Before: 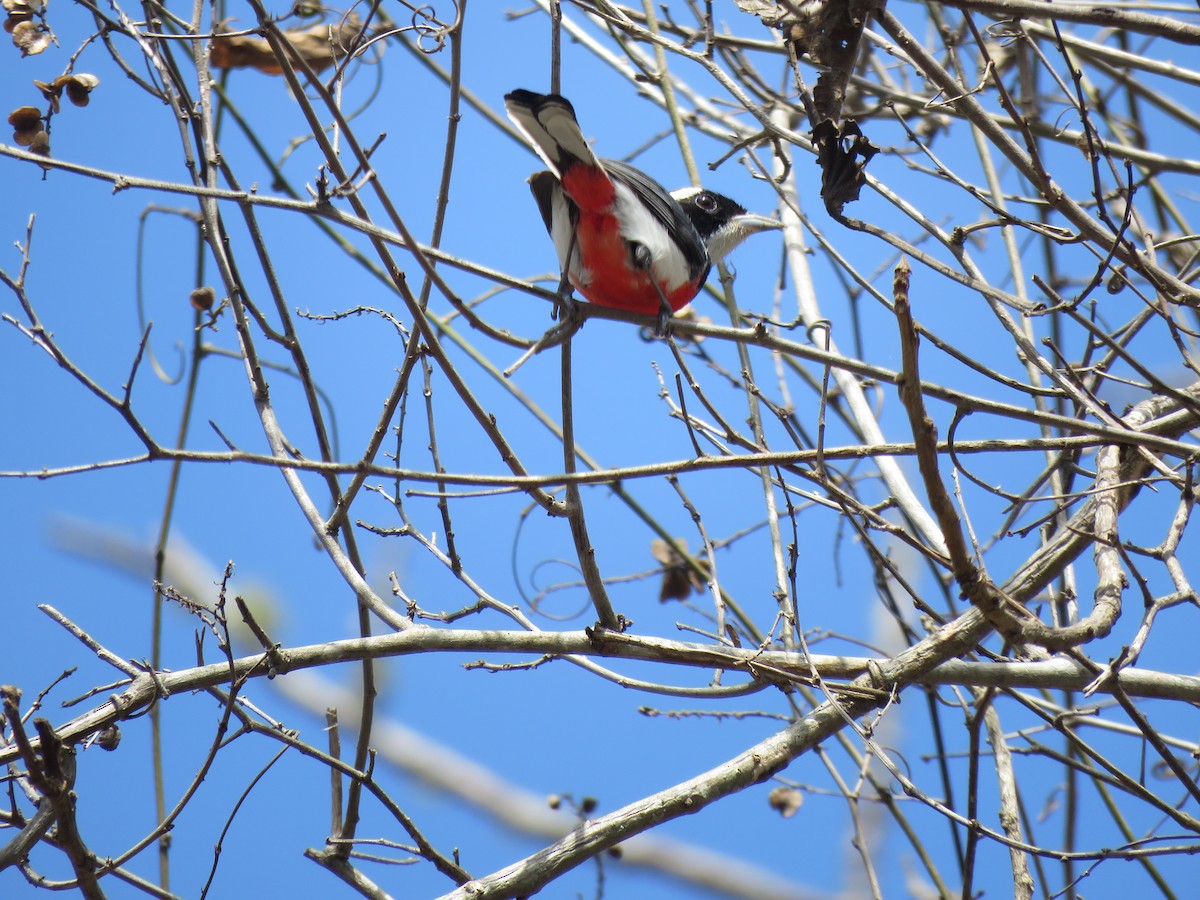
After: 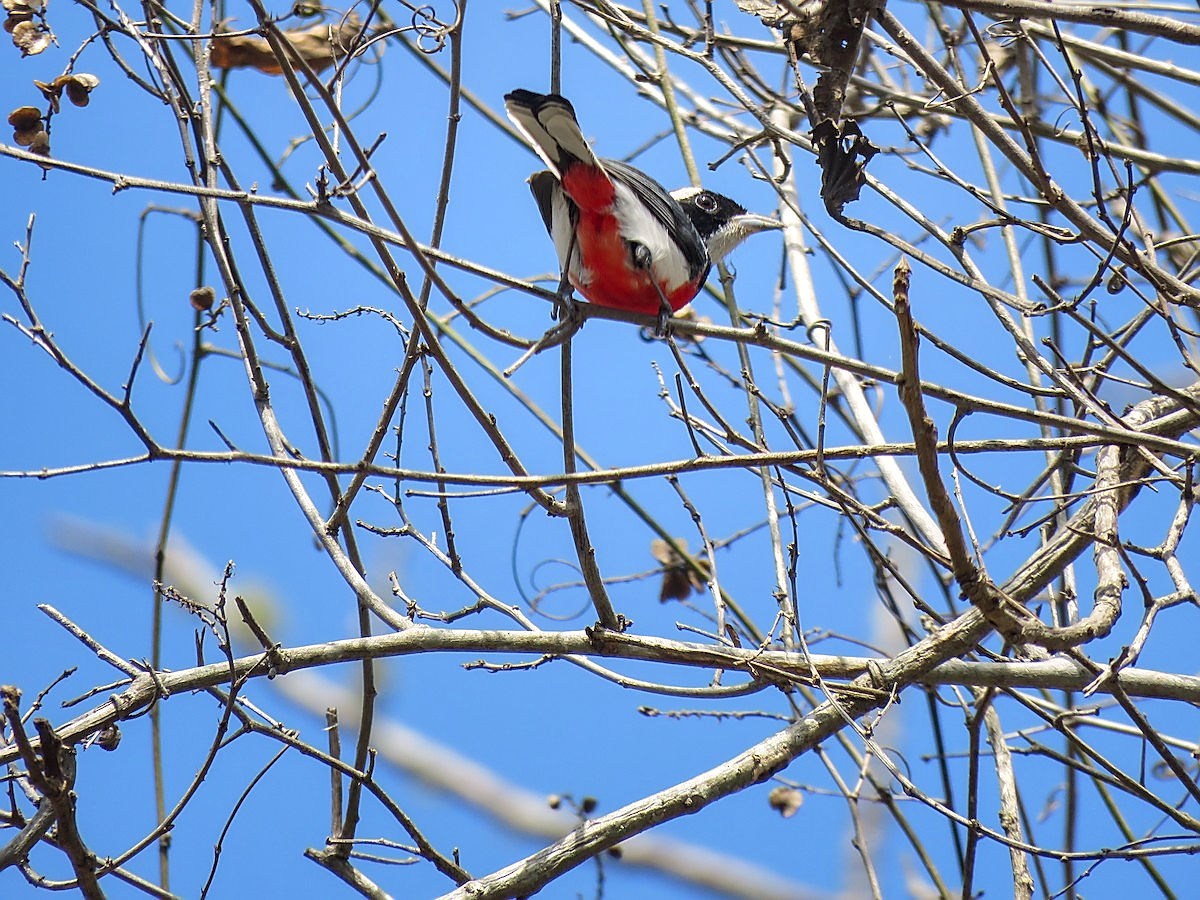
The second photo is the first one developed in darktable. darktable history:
shadows and highlights: soften with gaussian
color balance rgb: highlights gain › chroma 1.011%, highlights gain › hue 60.06°, perceptual saturation grading › global saturation 3.448%, perceptual brilliance grading › mid-tones 9.544%, perceptual brilliance grading › shadows 15.278%
sharpen: radius 1.38, amount 1.248, threshold 0.758
local contrast: on, module defaults
